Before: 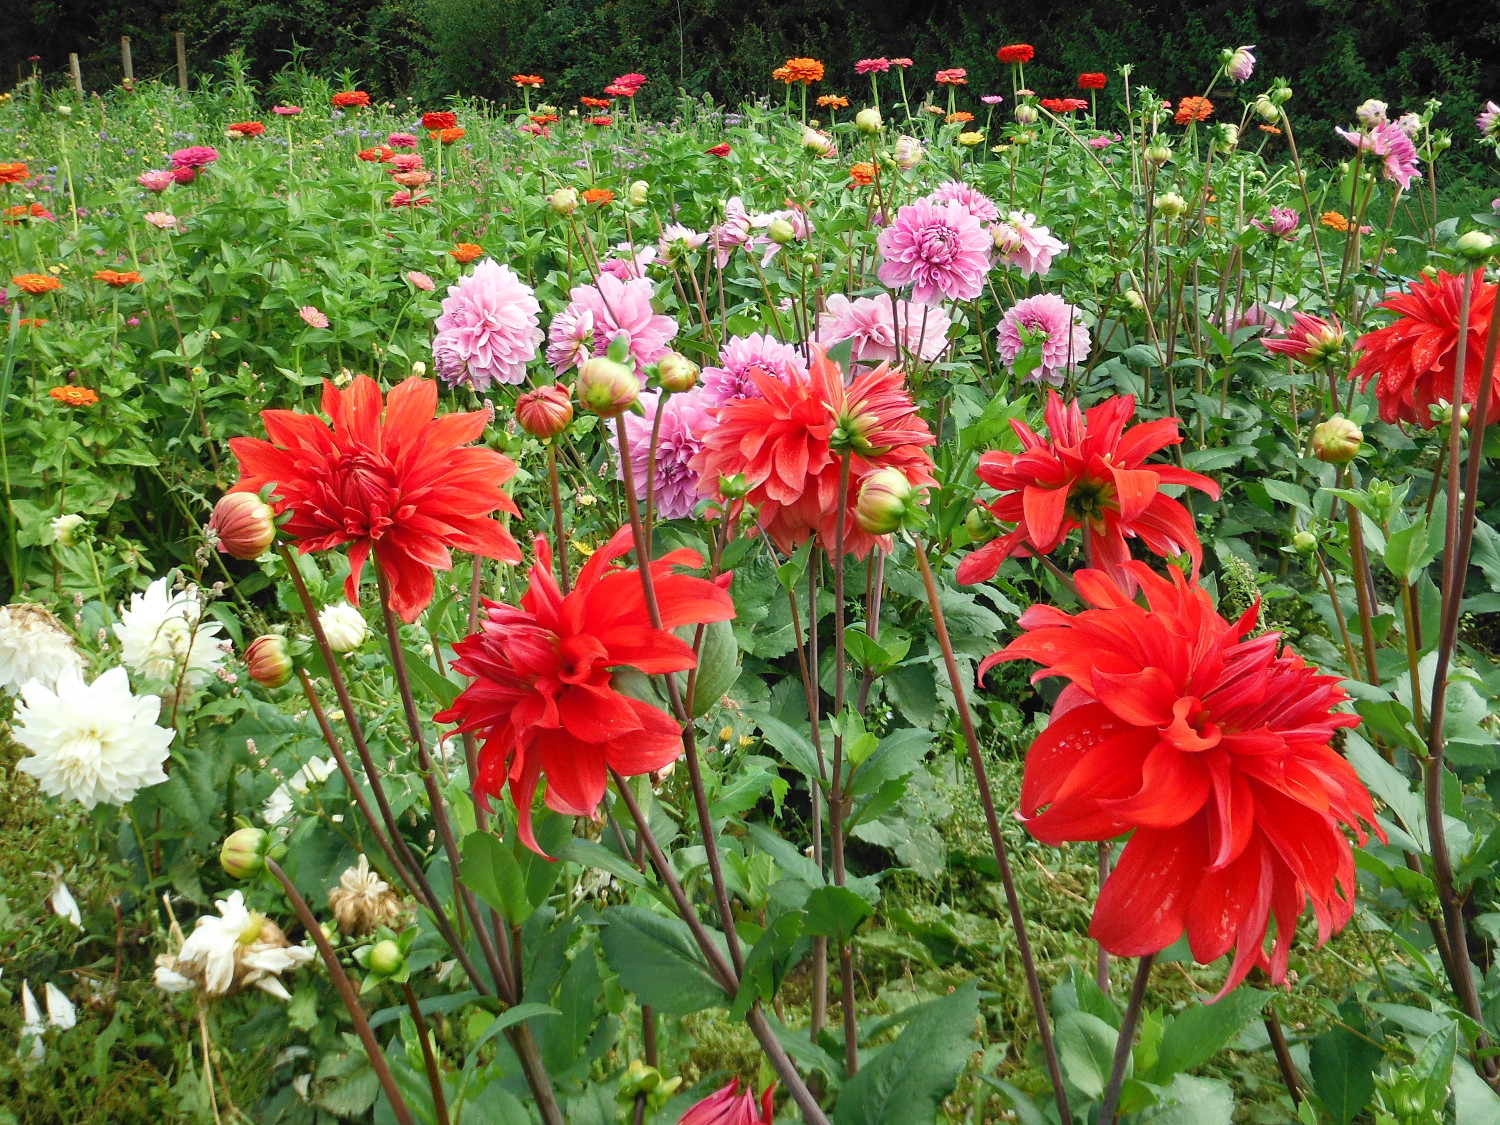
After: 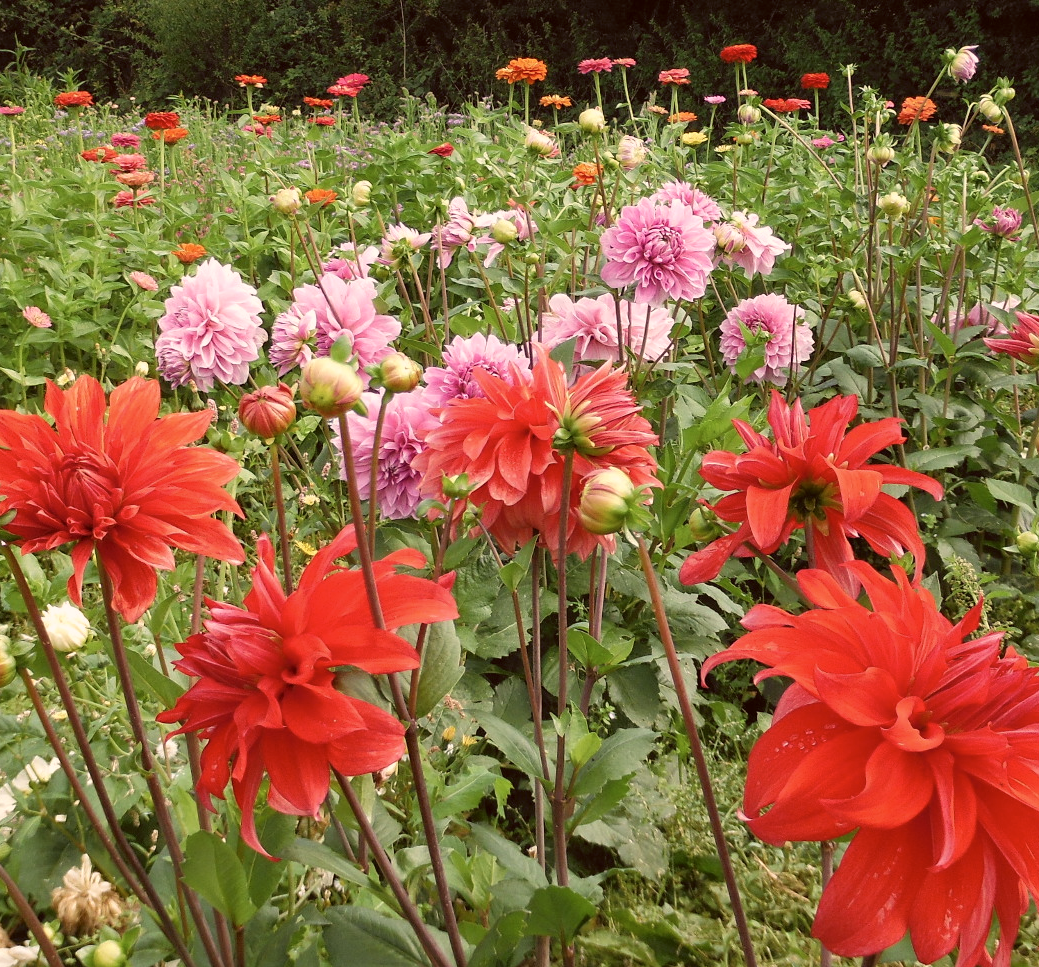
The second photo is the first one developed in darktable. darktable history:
color correction: highlights a* 10.21, highlights b* 9.79, shadows a* 8.61, shadows b* 7.88, saturation 0.8
crop: left 18.479%, right 12.2%, bottom 13.971%
